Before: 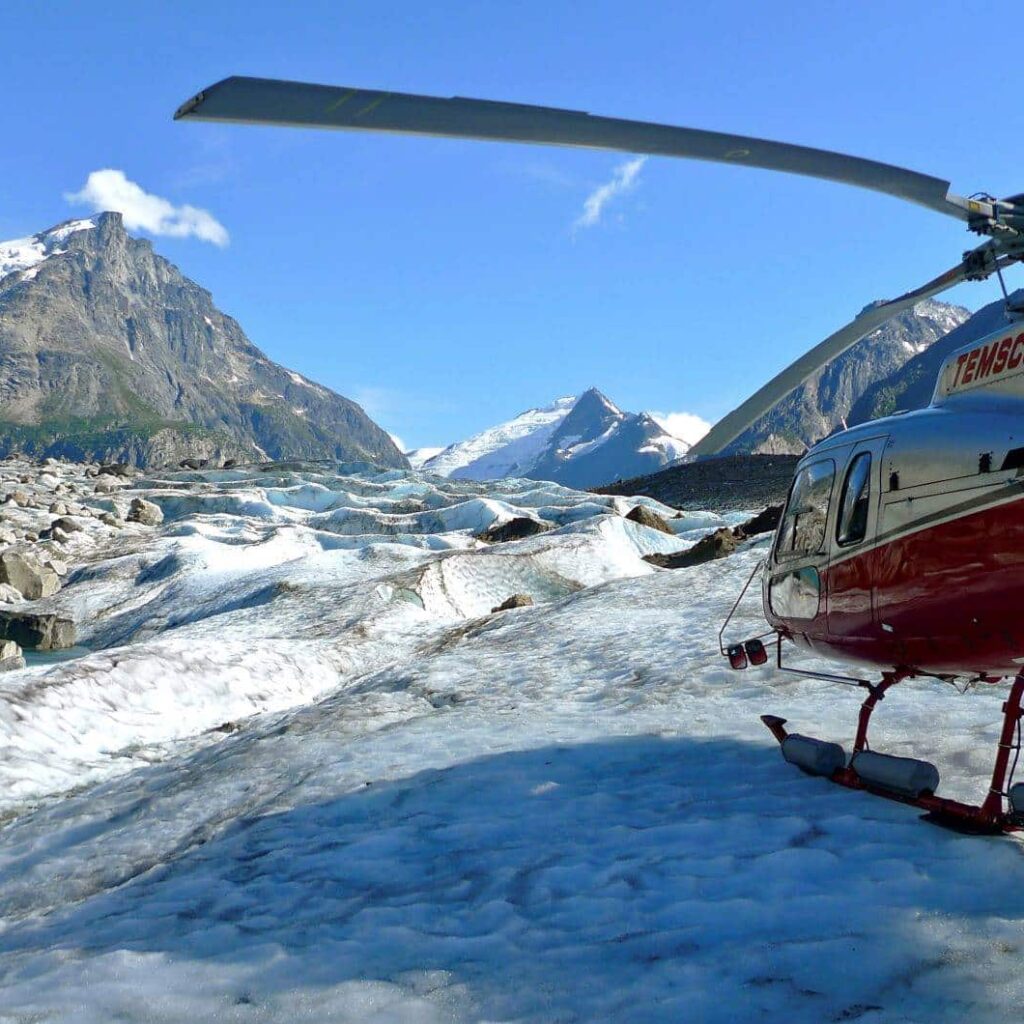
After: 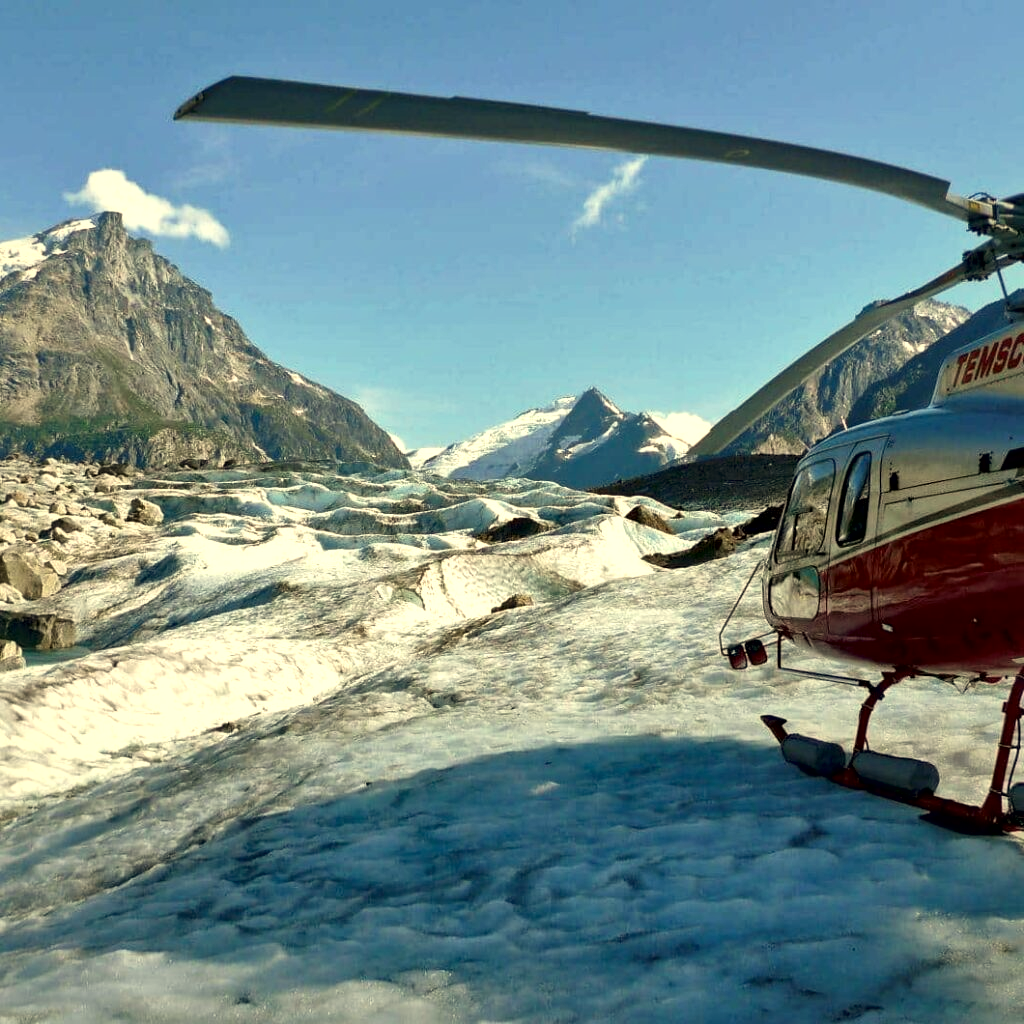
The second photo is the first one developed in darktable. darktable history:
local contrast: mode bilateral grid, contrast 100, coarseness 100, detail 165%, midtone range 0.2
white balance: red 1.08, blue 0.791
